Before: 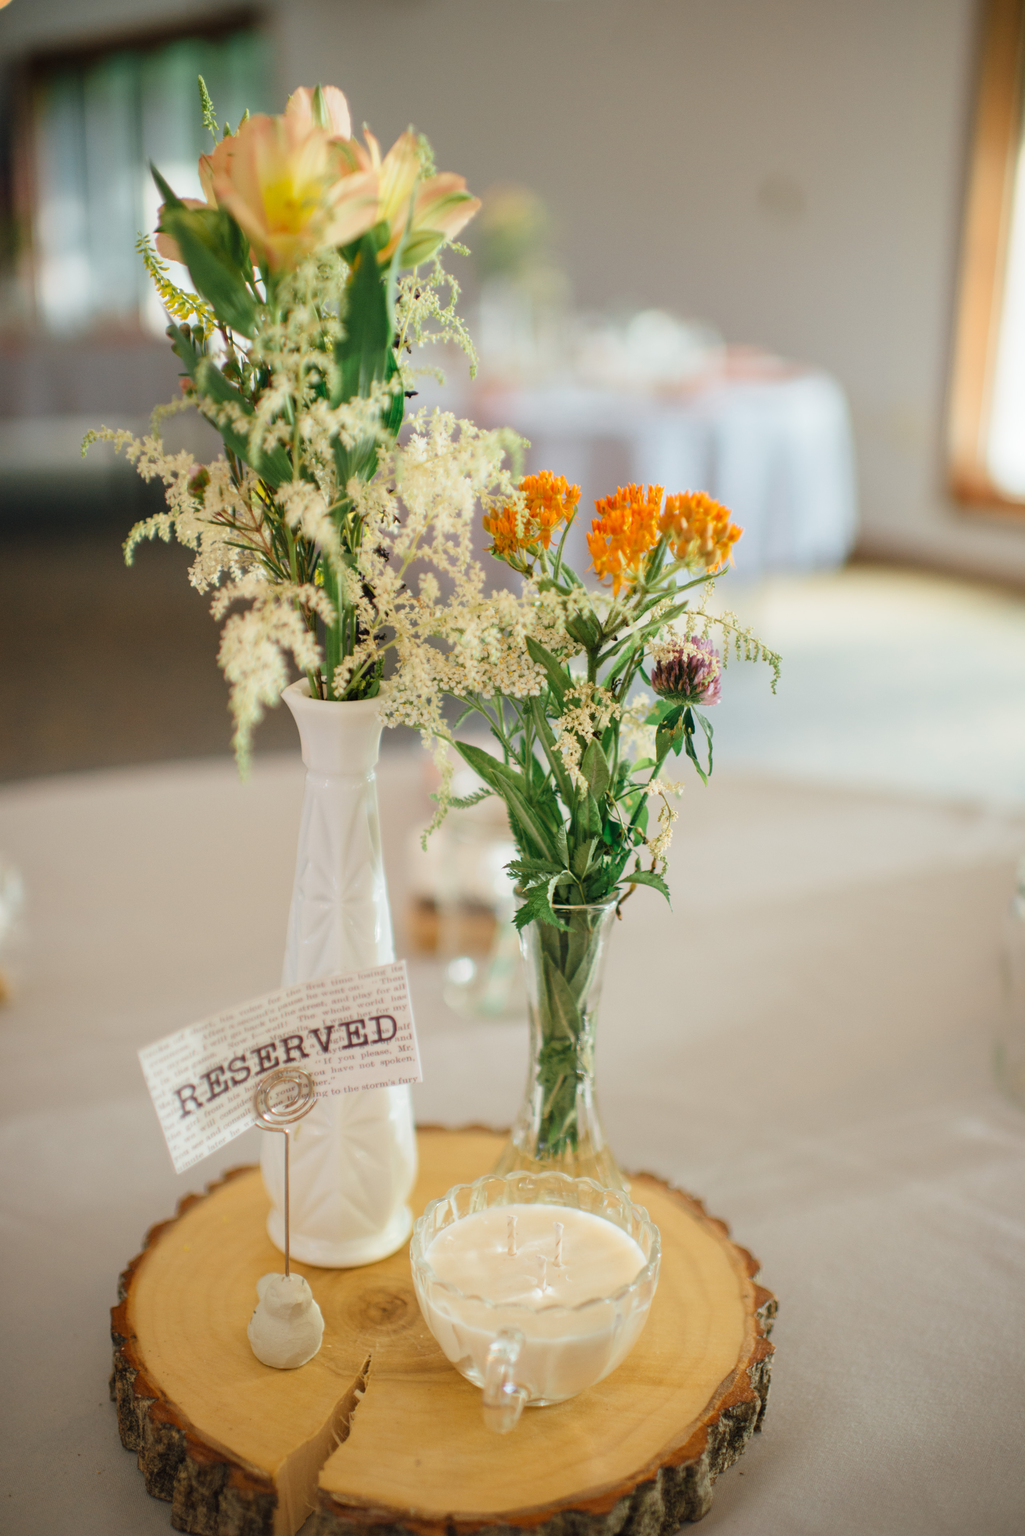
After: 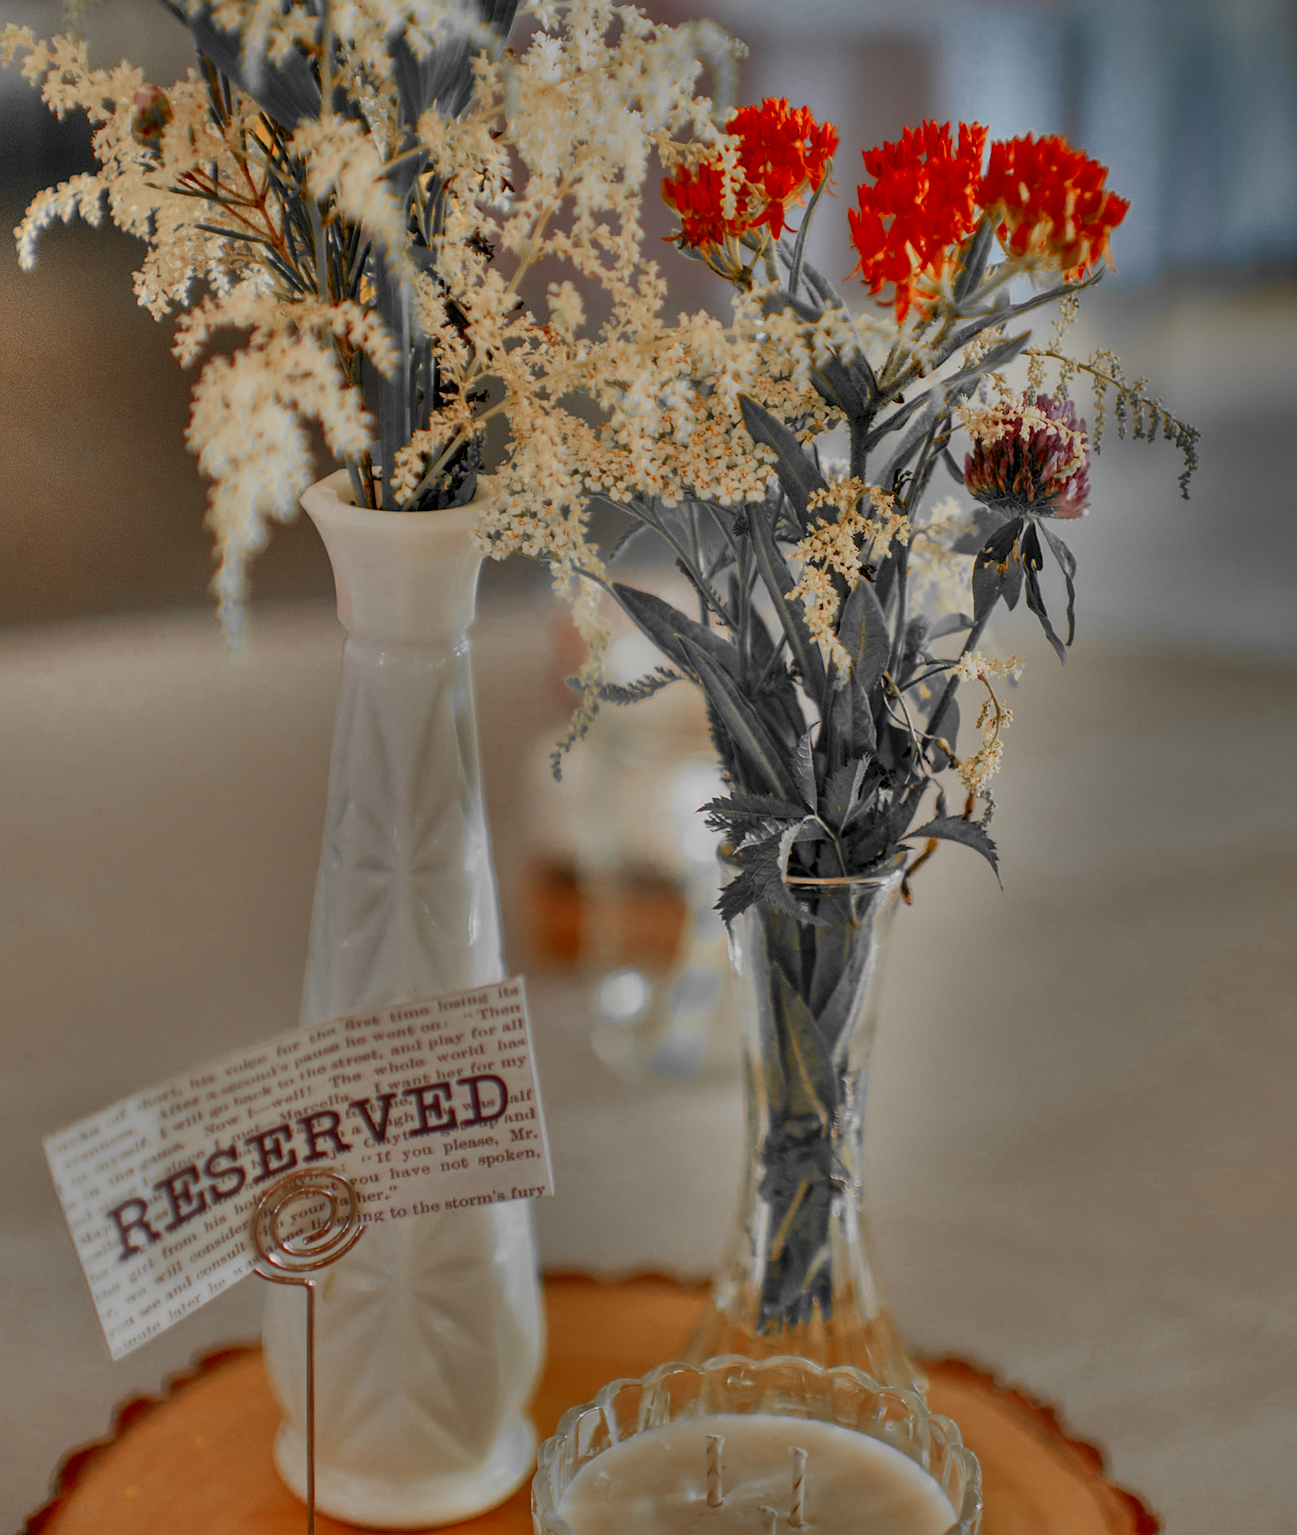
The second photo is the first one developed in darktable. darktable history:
exposure: exposure -0.601 EV, compensate highlight preservation false
crop: left 11.148%, top 27.112%, right 18.31%, bottom 17.179%
color zones: curves: ch0 [(0, 0.363) (0.128, 0.373) (0.25, 0.5) (0.402, 0.407) (0.521, 0.525) (0.63, 0.559) (0.729, 0.662) (0.867, 0.471)]; ch1 [(0, 0.515) (0.136, 0.618) (0.25, 0.5) (0.378, 0) (0.516, 0) (0.622, 0.593) (0.737, 0.819) (0.87, 0.593)]; ch2 [(0, 0.529) (0.128, 0.471) (0.282, 0.451) (0.386, 0.662) (0.516, 0.525) (0.633, 0.554) (0.75, 0.62) (0.875, 0.441)], mix 100.65%
local contrast: on, module defaults
shadows and highlights: radius 122.91, shadows 98.51, white point adjustment -3.08, highlights -99.96, soften with gaussian
sharpen: on, module defaults
